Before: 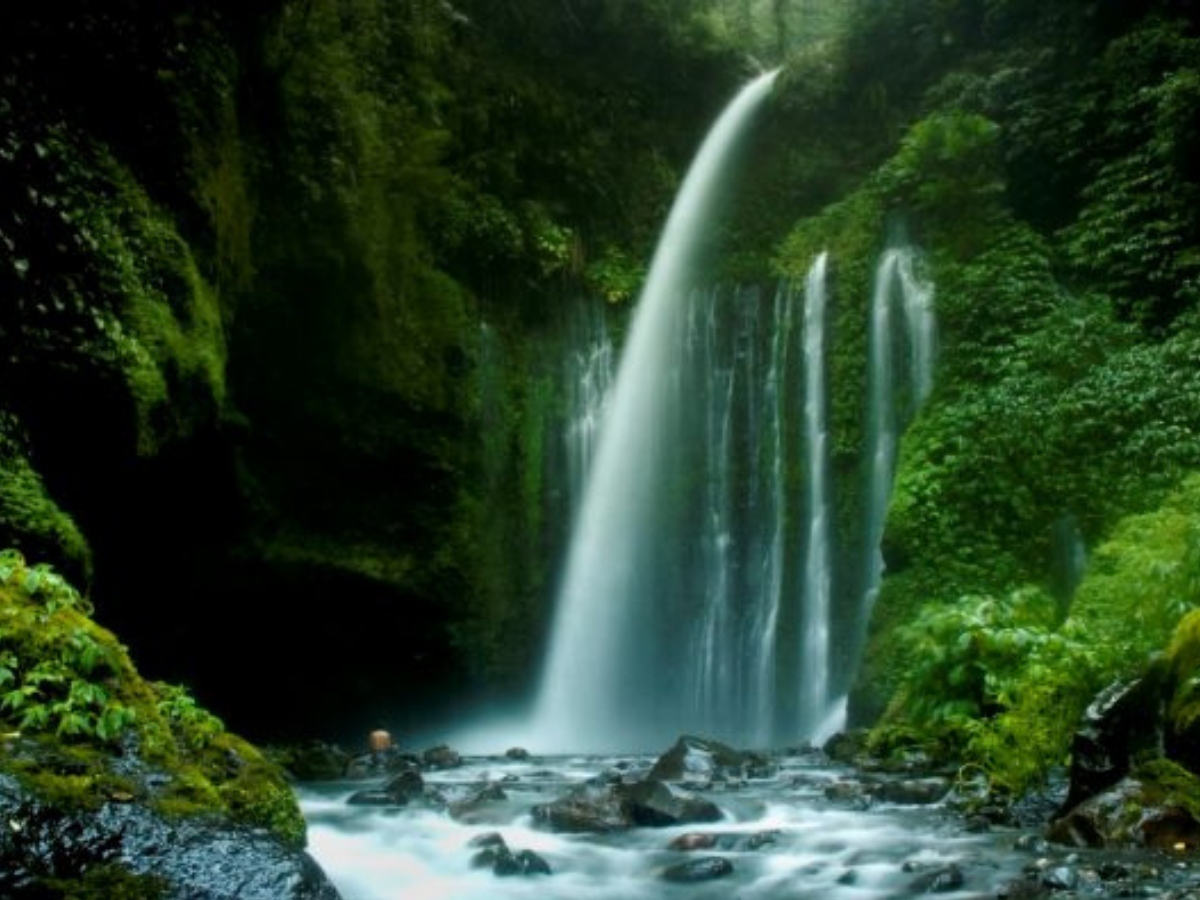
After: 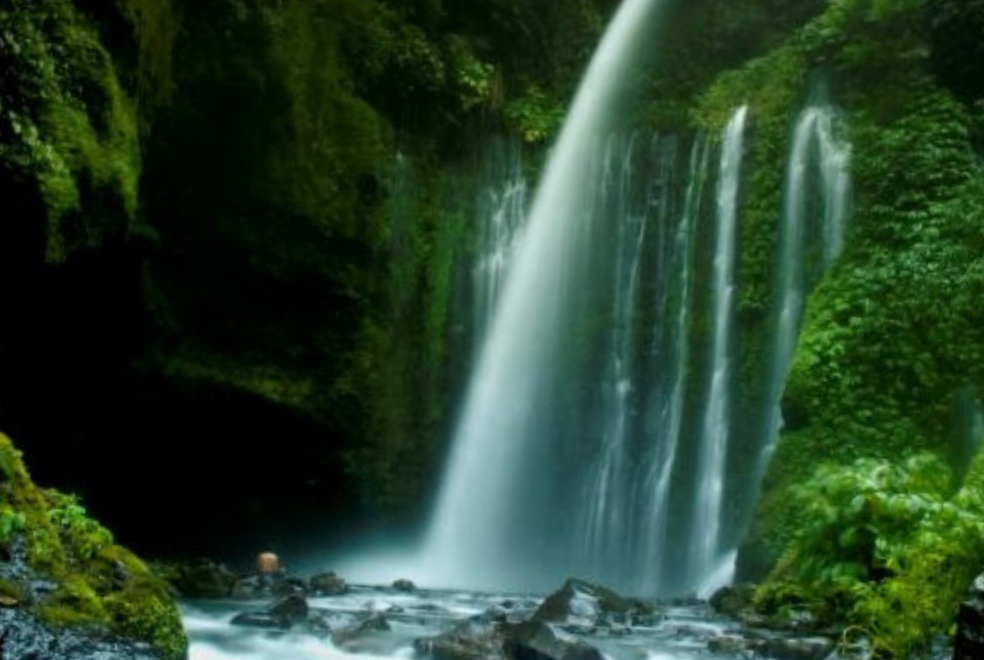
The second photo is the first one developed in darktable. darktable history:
crop and rotate: angle -3.92°, left 9.786%, top 20.691%, right 11.987%, bottom 11.932%
